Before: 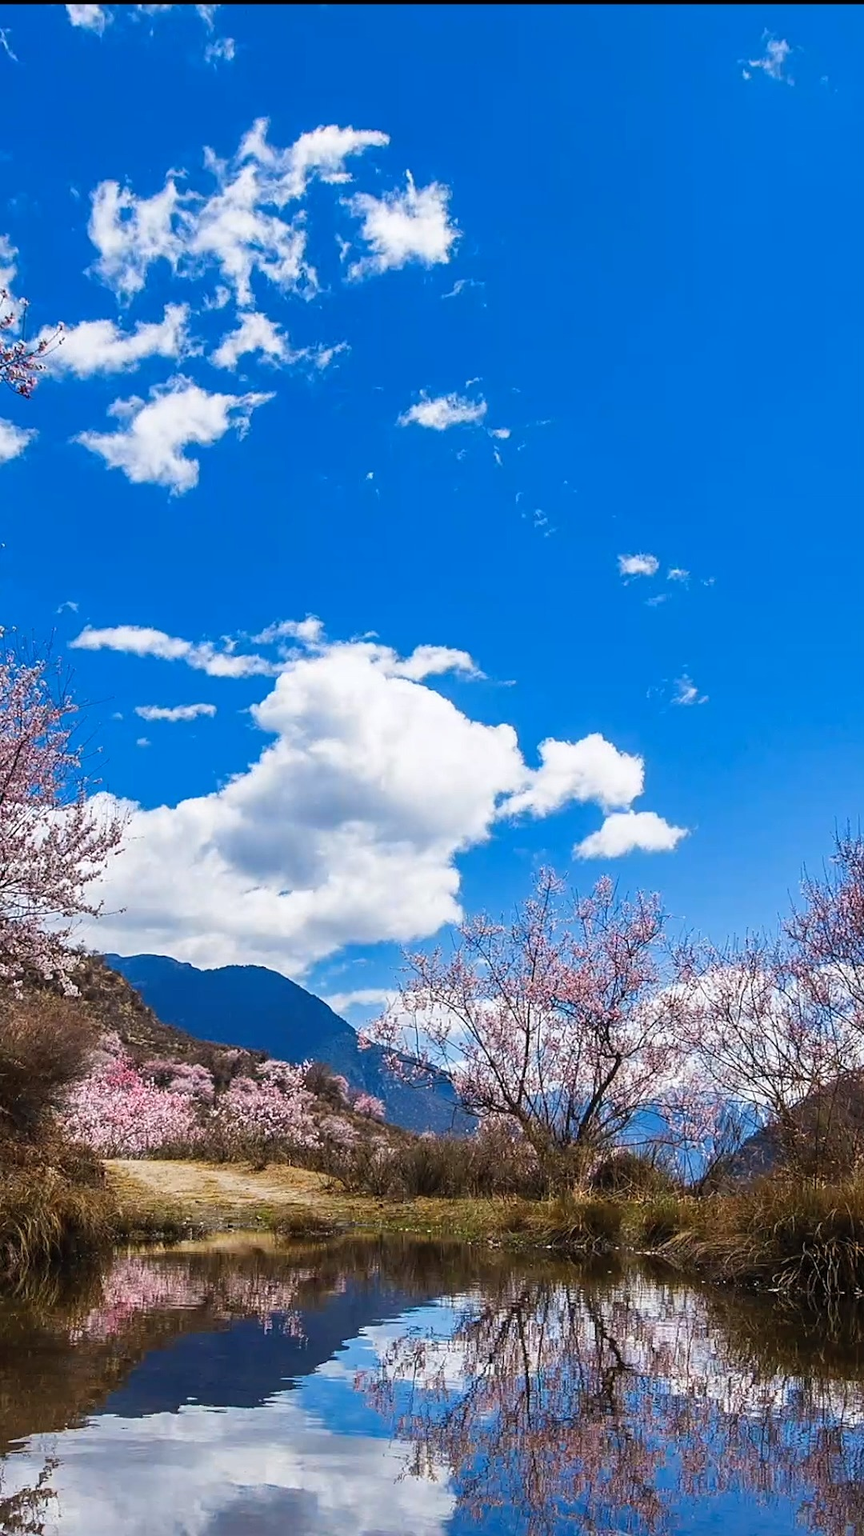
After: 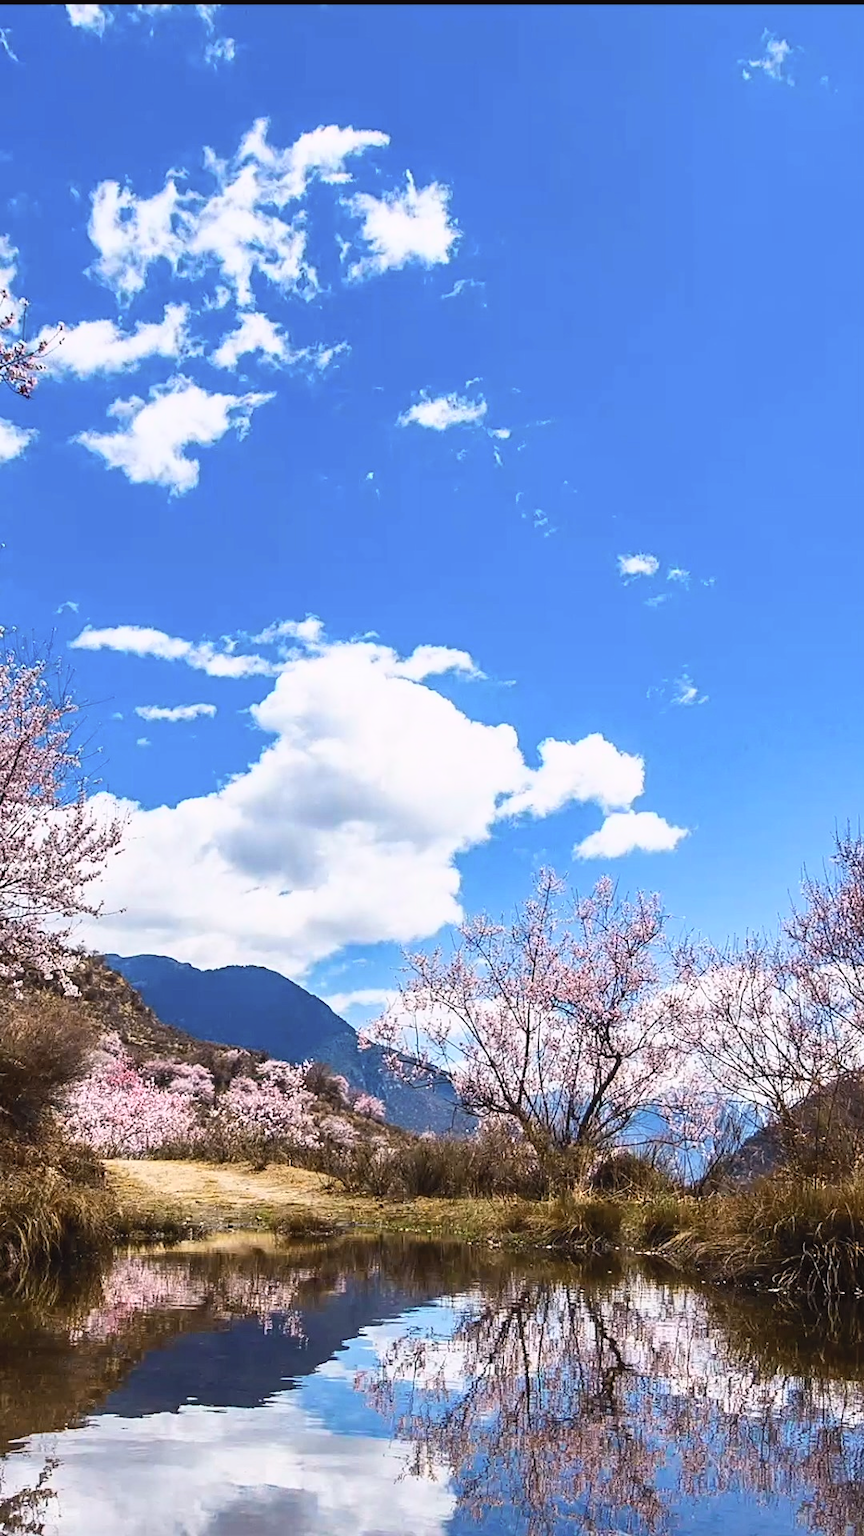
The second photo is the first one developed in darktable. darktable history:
tone curve: curves: ch0 [(0.003, 0.029) (0.202, 0.232) (0.46, 0.56) (0.611, 0.739) (0.843, 0.941) (1, 0.99)]; ch1 [(0, 0) (0.35, 0.356) (0.45, 0.453) (0.508, 0.515) (0.617, 0.601) (1, 1)]; ch2 [(0, 0) (0.456, 0.469) (0.5, 0.5) (0.556, 0.566) (0.635, 0.642) (1, 1)], color space Lab, independent channels, preserve colors none
